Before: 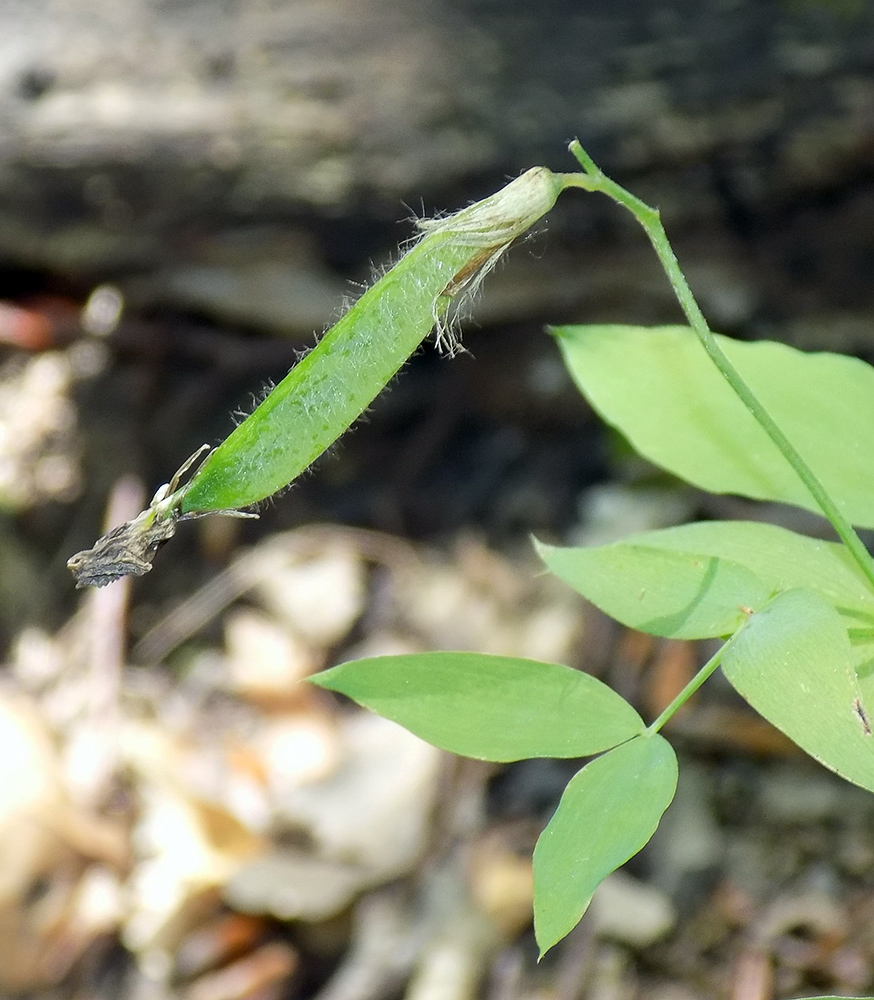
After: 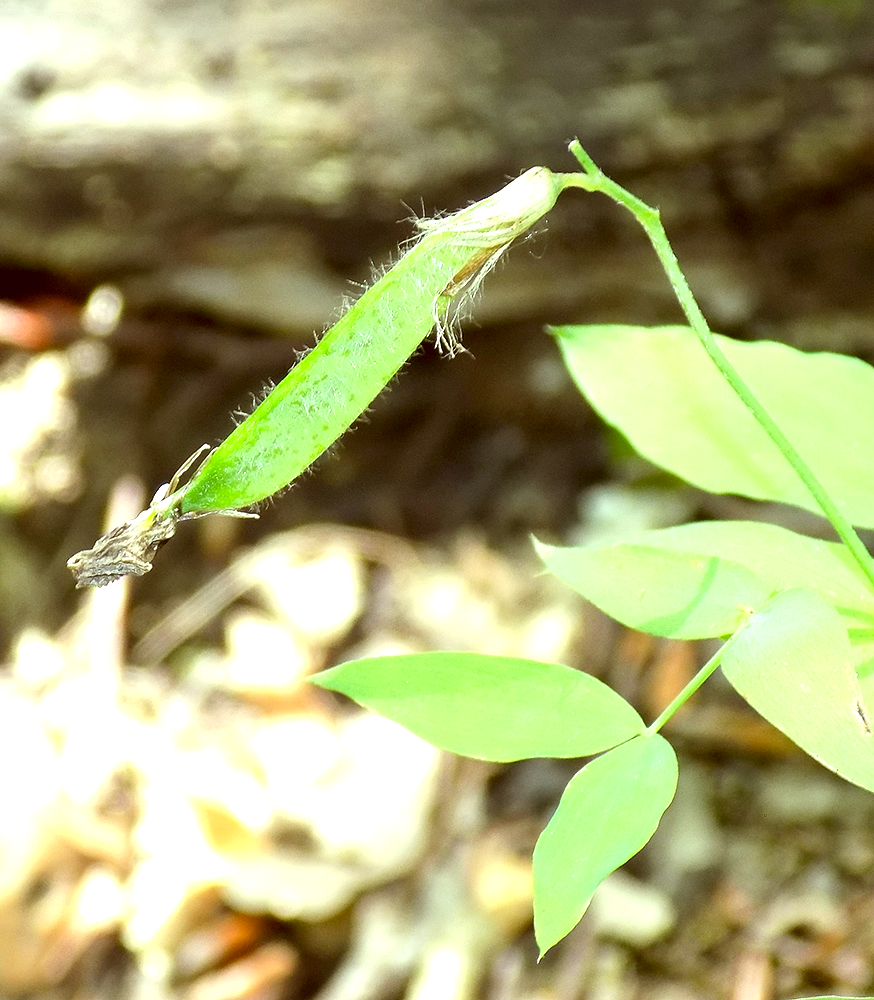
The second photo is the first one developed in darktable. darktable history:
exposure: black level correction 0, exposure 1 EV, compensate exposure bias true, compensate highlight preservation false
color correction: highlights a* -6.2, highlights b* 9.32, shadows a* 10.06, shadows b* 23.91
